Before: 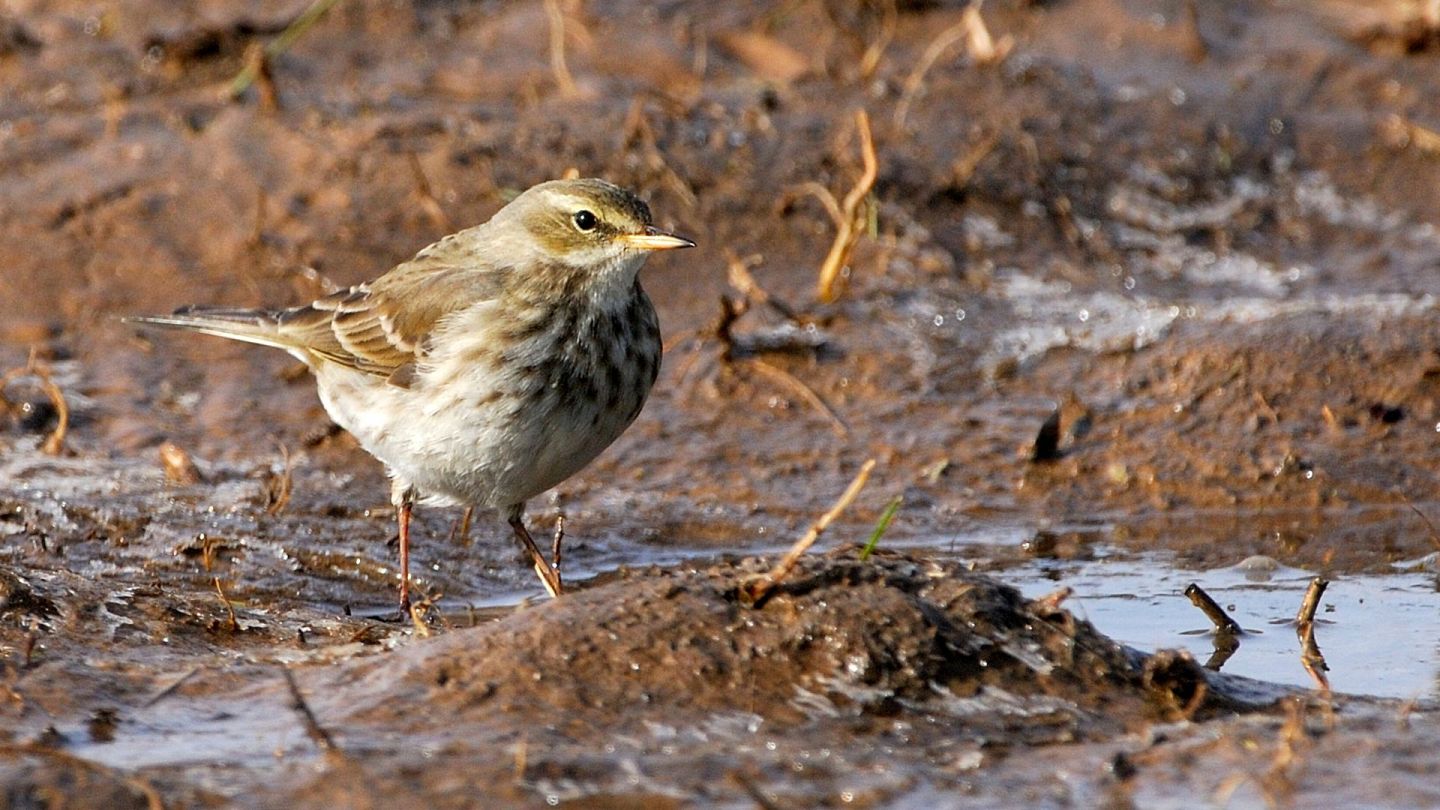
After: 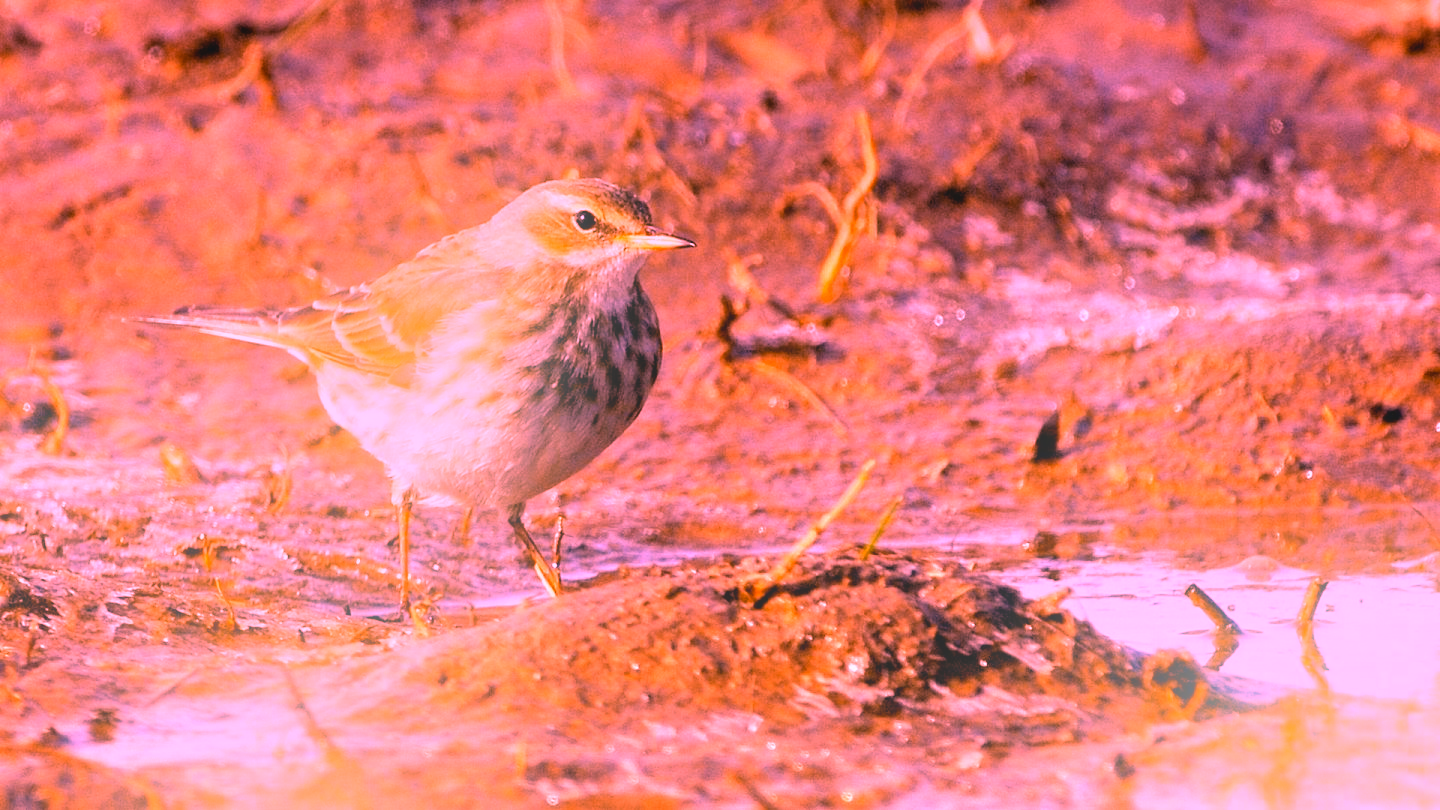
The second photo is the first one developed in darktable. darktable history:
white balance: red 2.207, blue 1.293
color contrast: green-magenta contrast 0.85, blue-yellow contrast 1.25, unbound 0
graduated density: hue 238.83°, saturation 50%
bloom: on, module defaults
